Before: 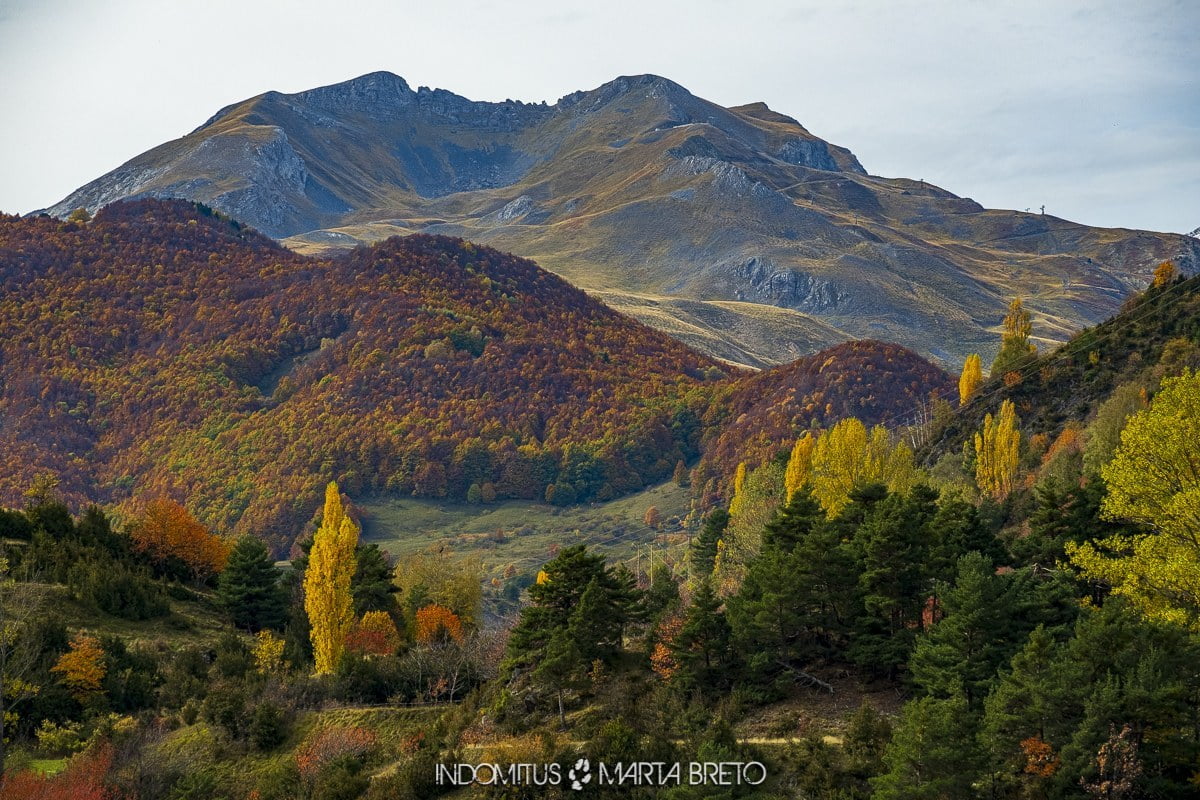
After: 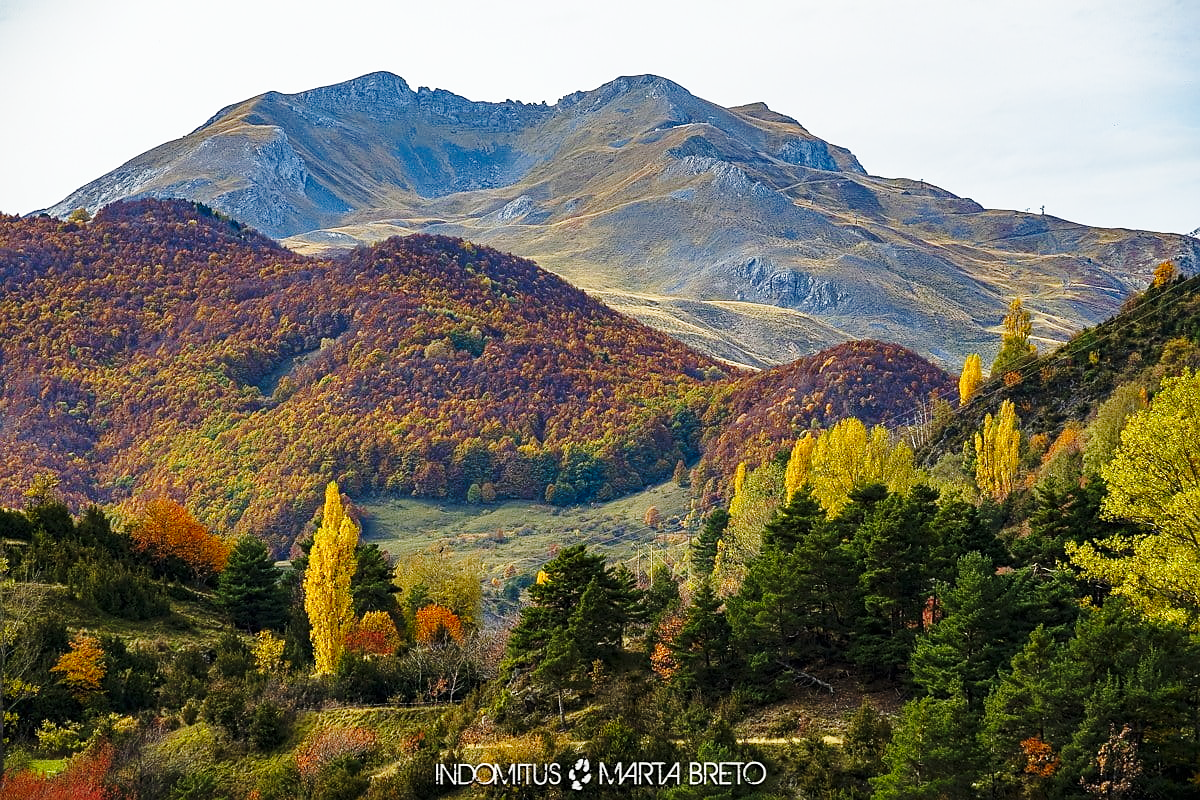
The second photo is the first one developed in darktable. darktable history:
base curve: curves: ch0 [(0, 0) (0.028, 0.03) (0.121, 0.232) (0.46, 0.748) (0.859, 0.968) (1, 1)], preserve colors none
sharpen: radius 0.969, amount 0.604
